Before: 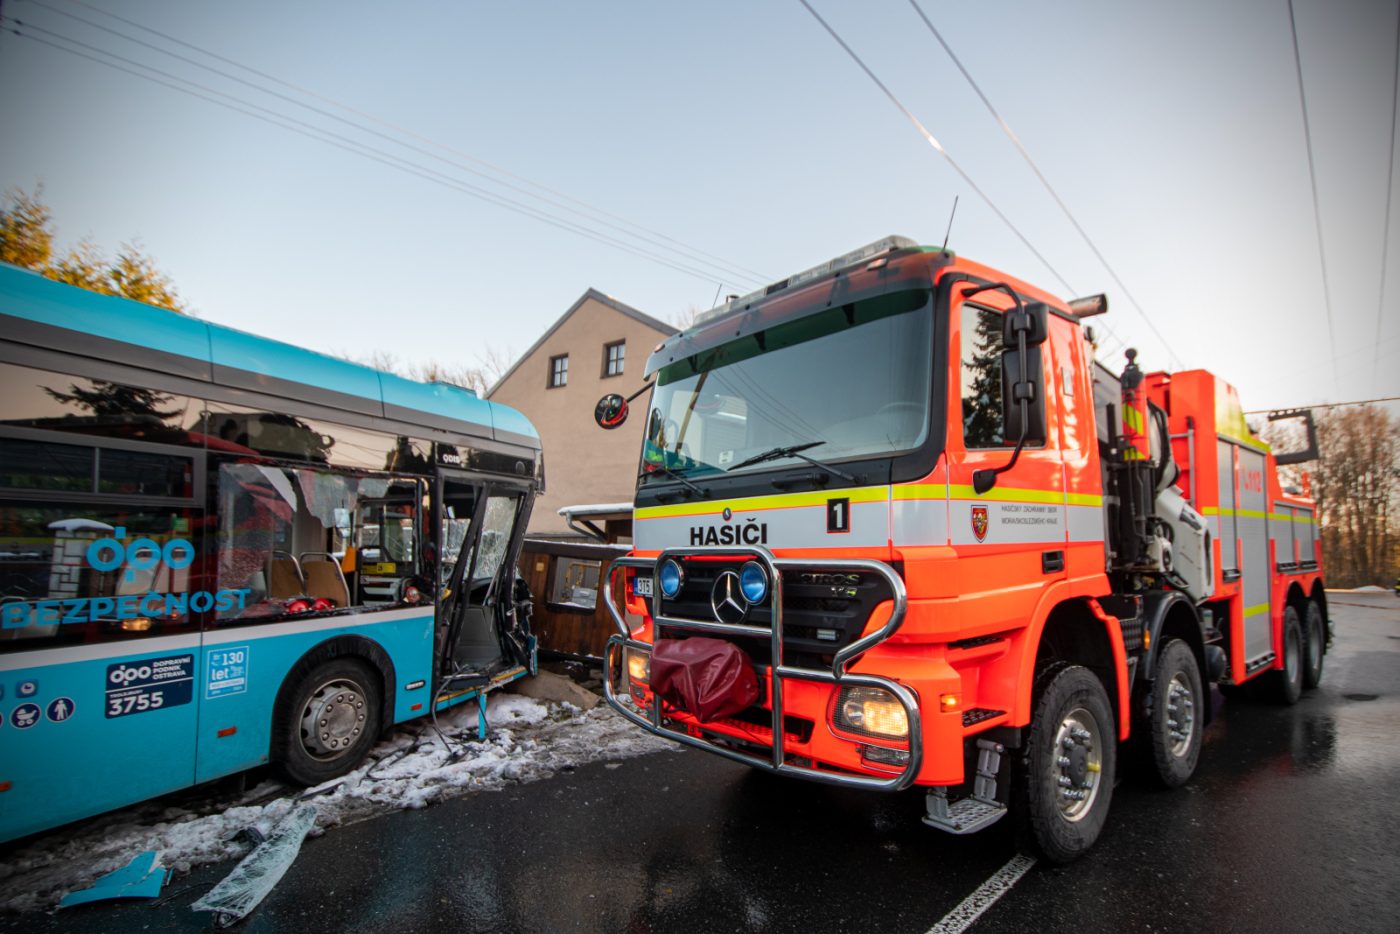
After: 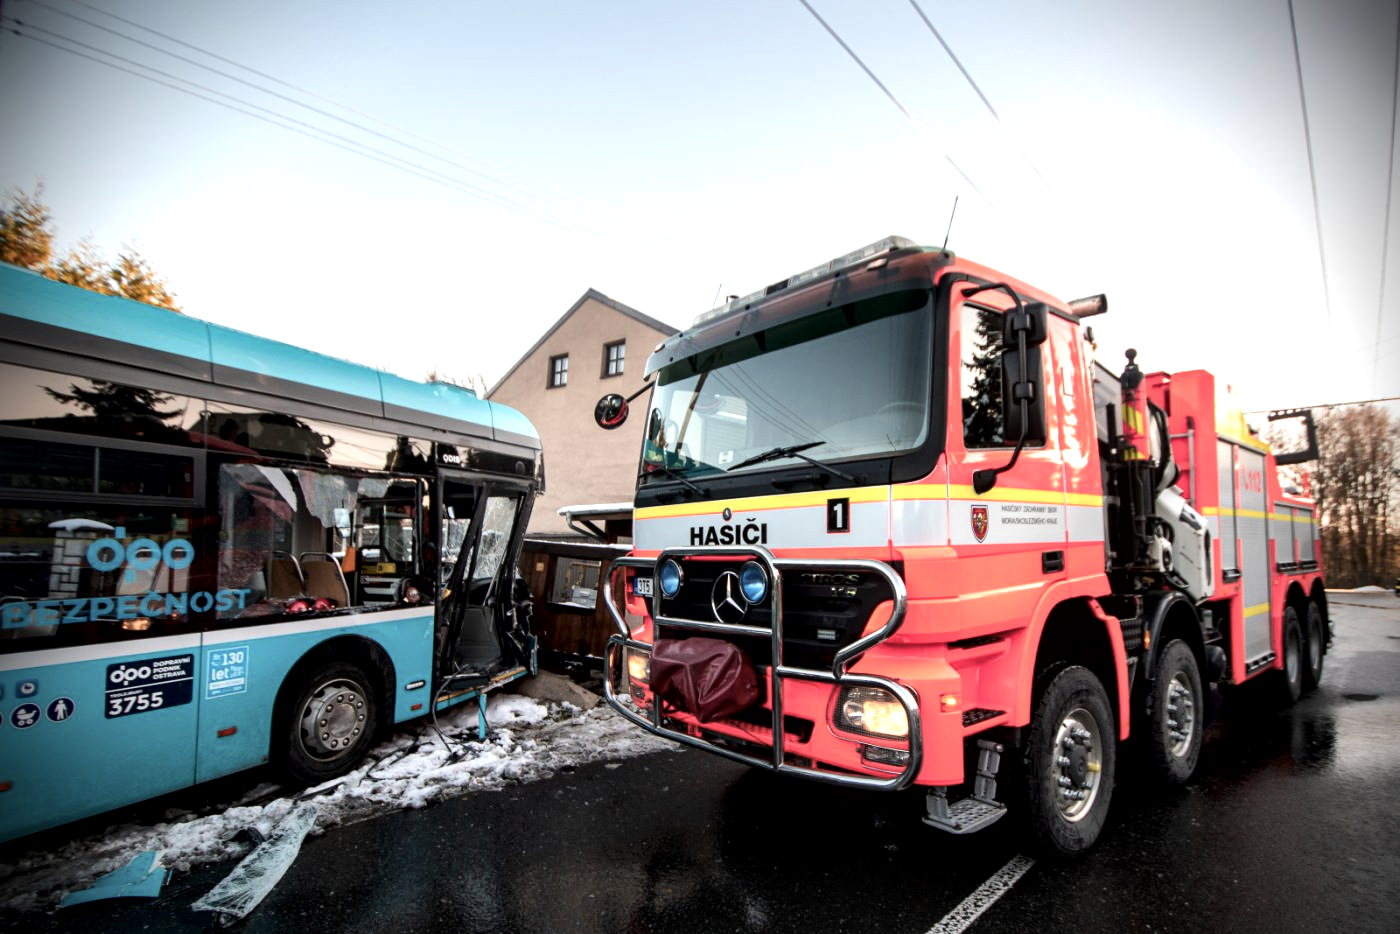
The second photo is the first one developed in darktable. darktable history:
local contrast: mode bilateral grid, contrast 25, coarseness 59, detail 152%, midtone range 0.2
tone equalizer: -8 EV -0.734 EV, -7 EV -0.721 EV, -6 EV -0.566 EV, -5 EV -0.397 EV, -3 EV 0.371 EV, -2 EV 0.6 EV, -1 EV 0.674 EV, +0 EV 0.755 EV, smoothing diameter 2.02%, edges refinement/feathering 16.82, mask exposure compensation -1.57 EV, filter diffusion 5
contrast brightness saturation: contrast 0.104, saturation -0.302
color zones: curves: ch1 [(0.263, 0.53) (0.376, 0.287) (0.487, 0.512) (0.748, 0.547) (1, 0.513)]; ch2 [(0.262, 0.45) (0.751, 0.477)]
